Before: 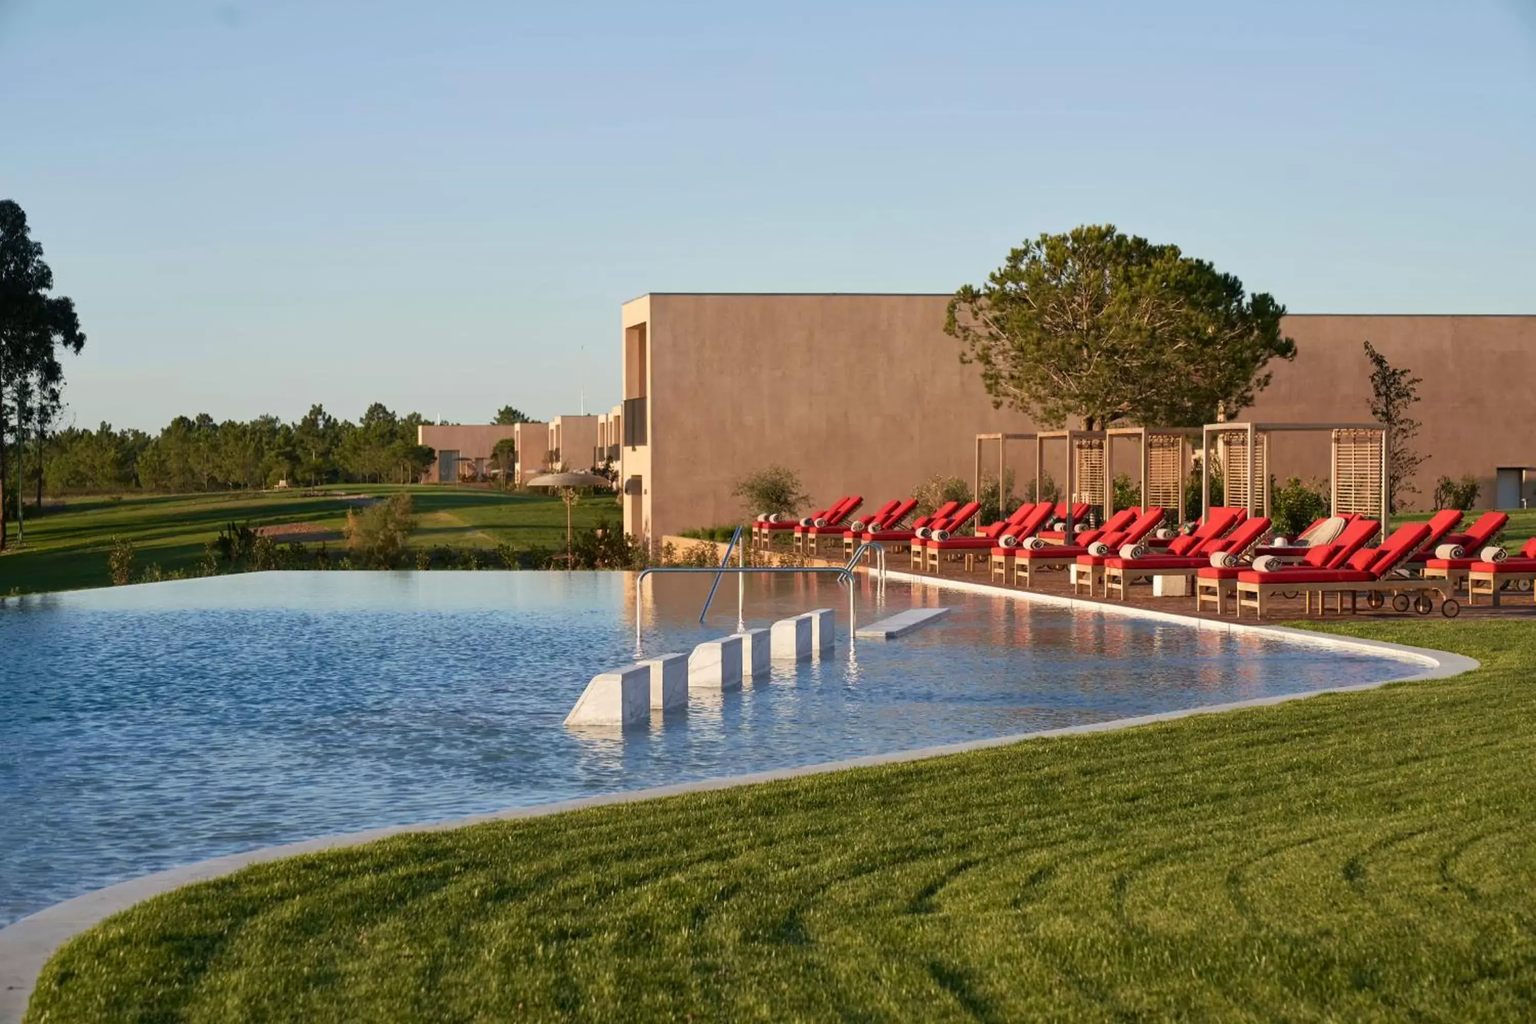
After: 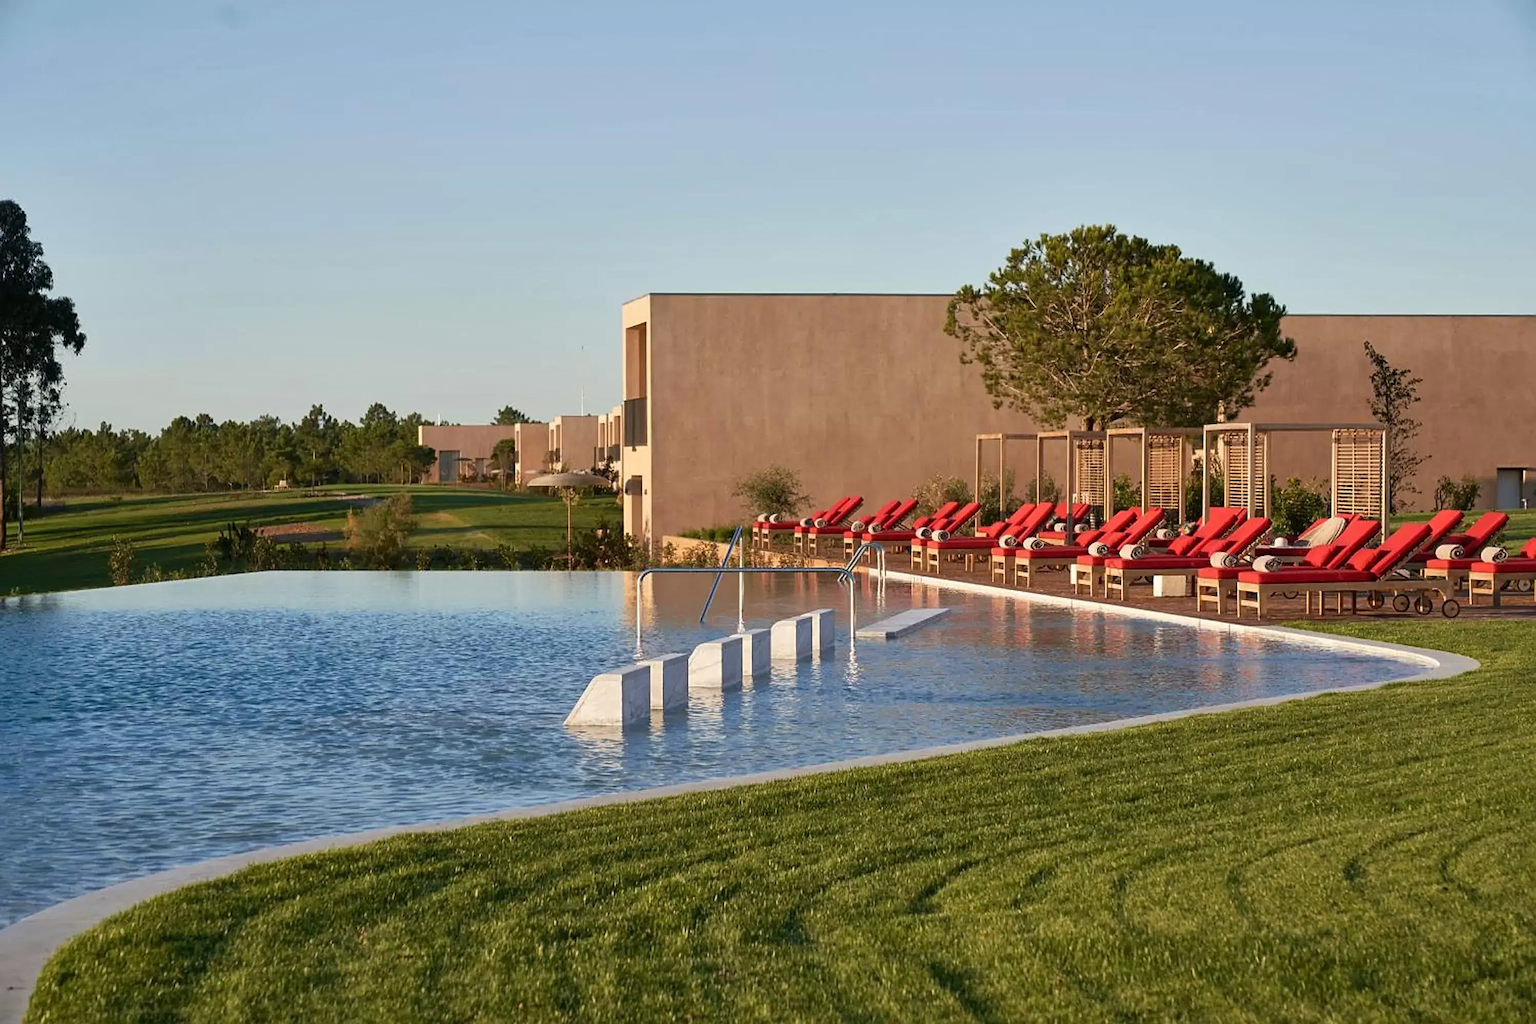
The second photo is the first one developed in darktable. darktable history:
sharpen: on, module defaults
shadows and highlights: radius 124.81, shadows 30.3, highlights -30.59, low approximation 0.01, soften with gaussian
